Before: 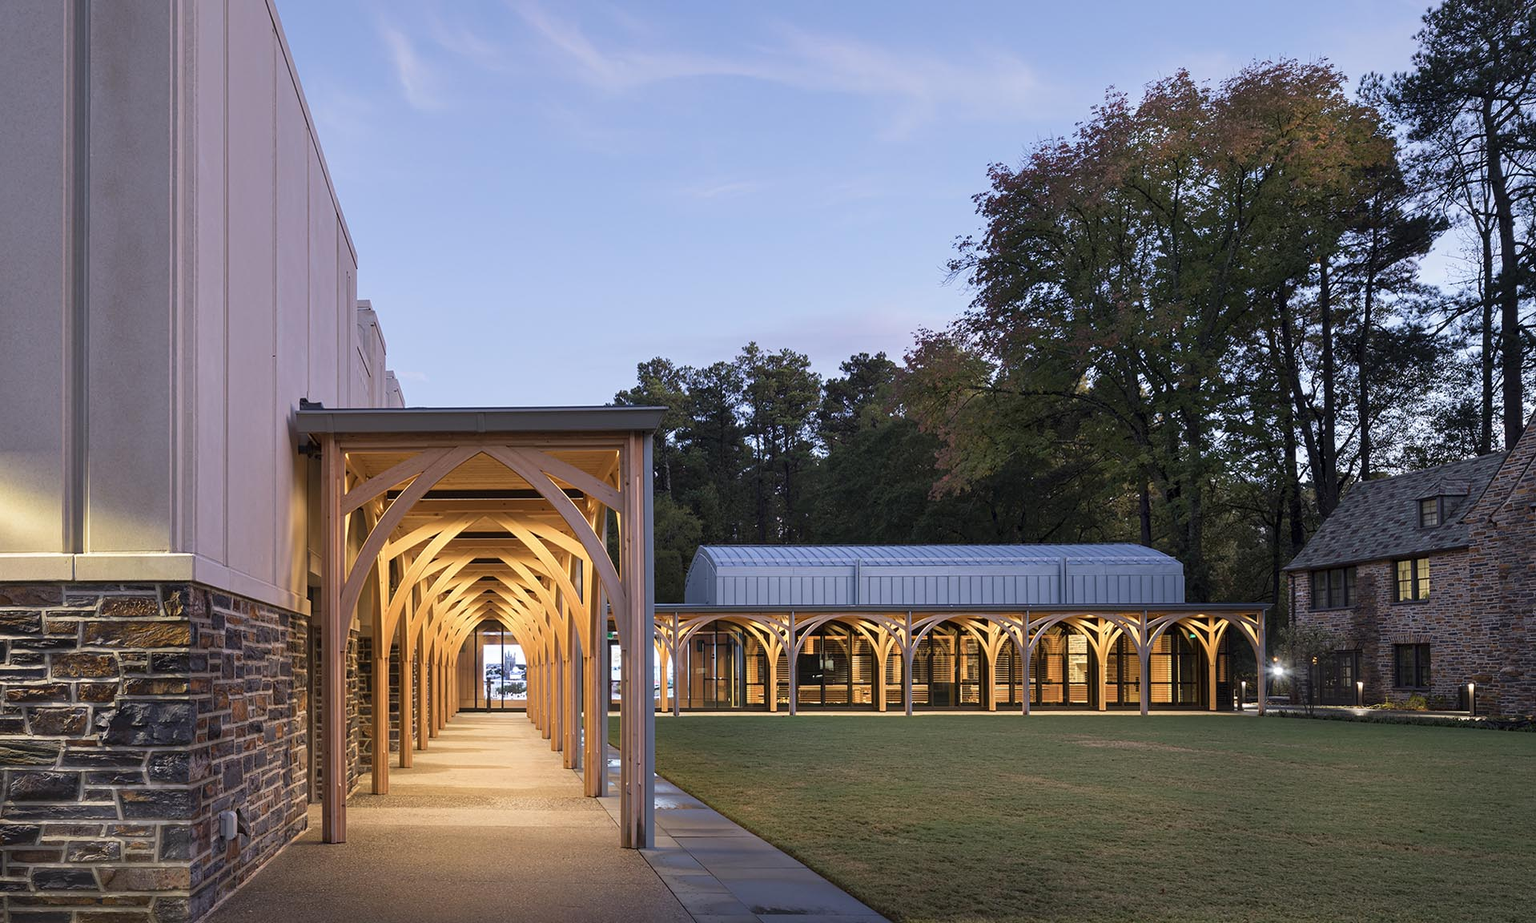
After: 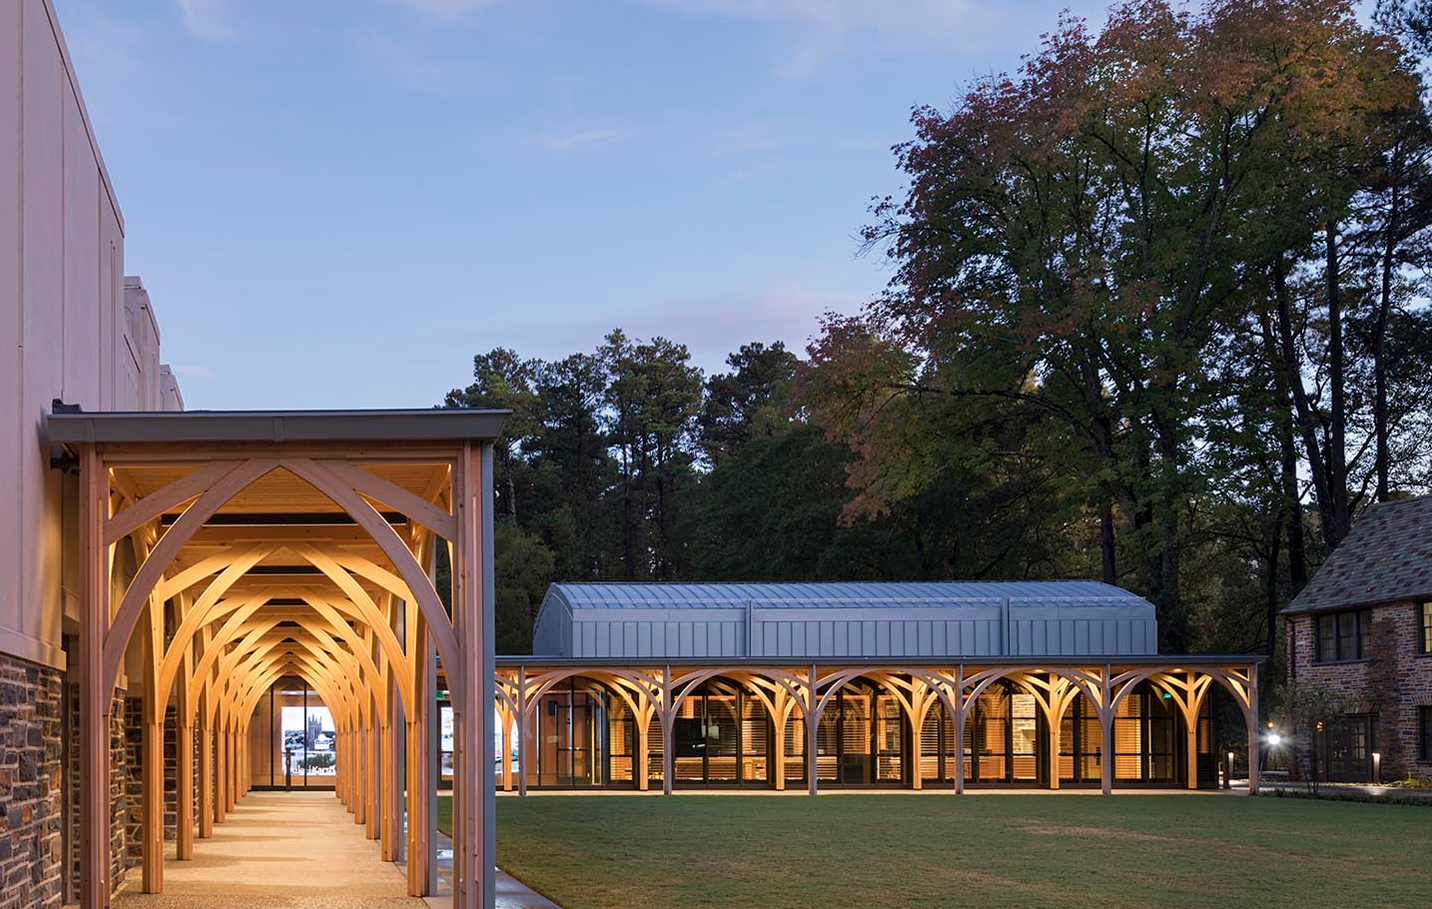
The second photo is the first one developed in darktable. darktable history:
tone curve: curves: ch0 [(0, 0) (0.915, 0.89) (1, 1)], color space Lab, independent channels, preserve colors none
crop: left 16.789%, top 8.54%, right 8.525%, bottom 12.473%
